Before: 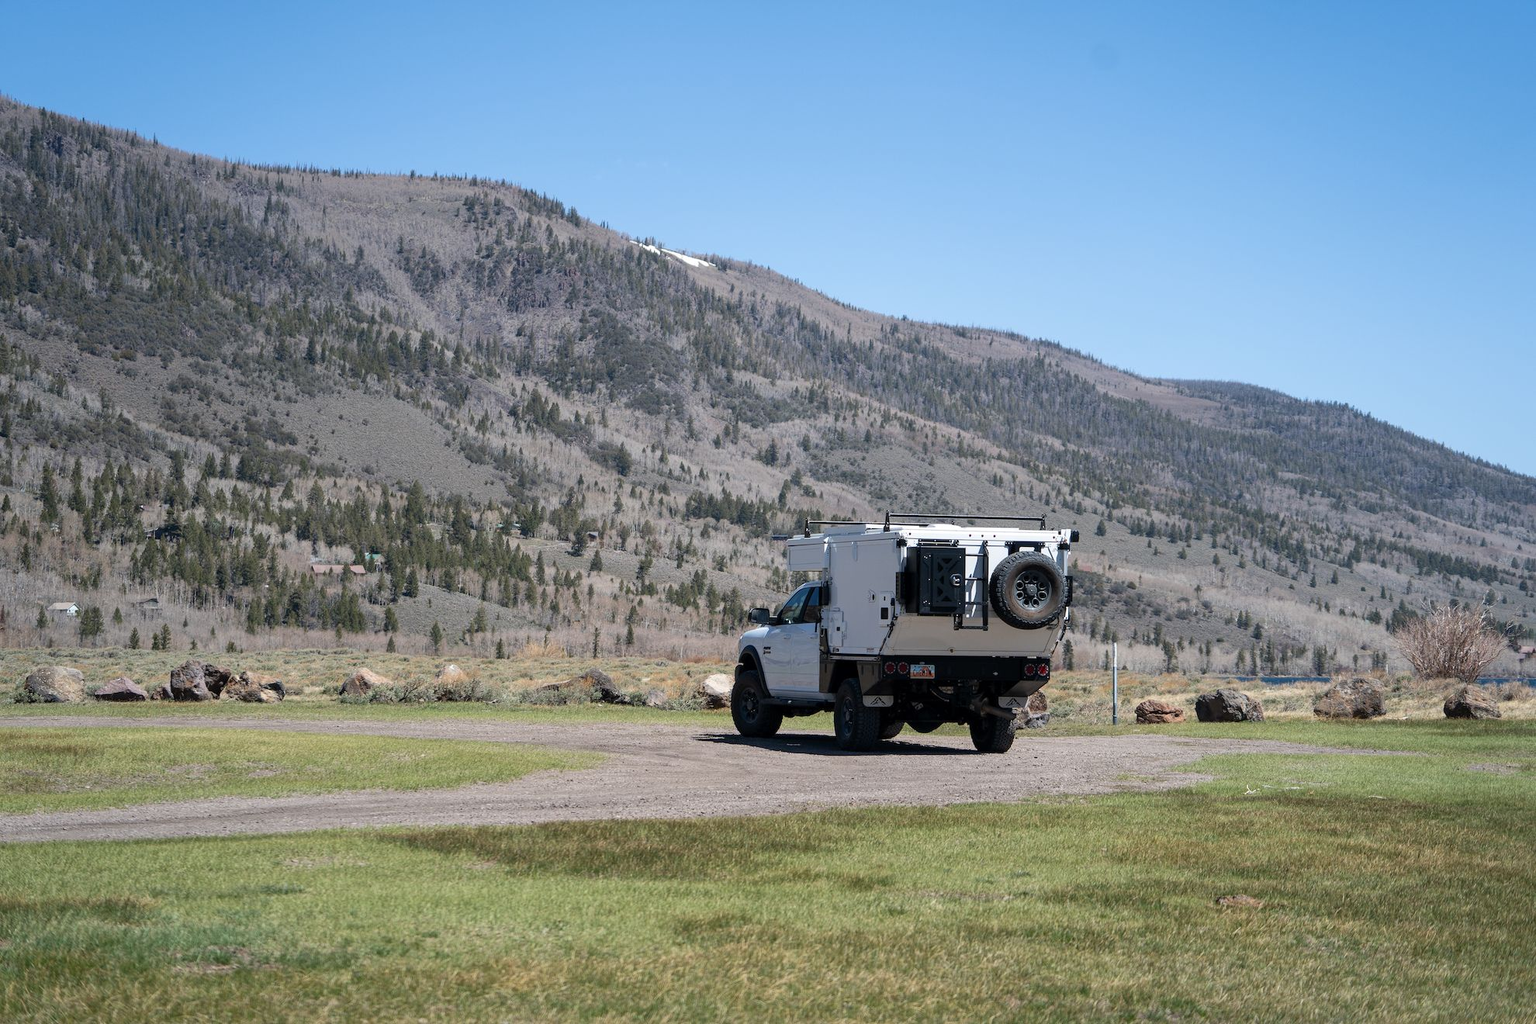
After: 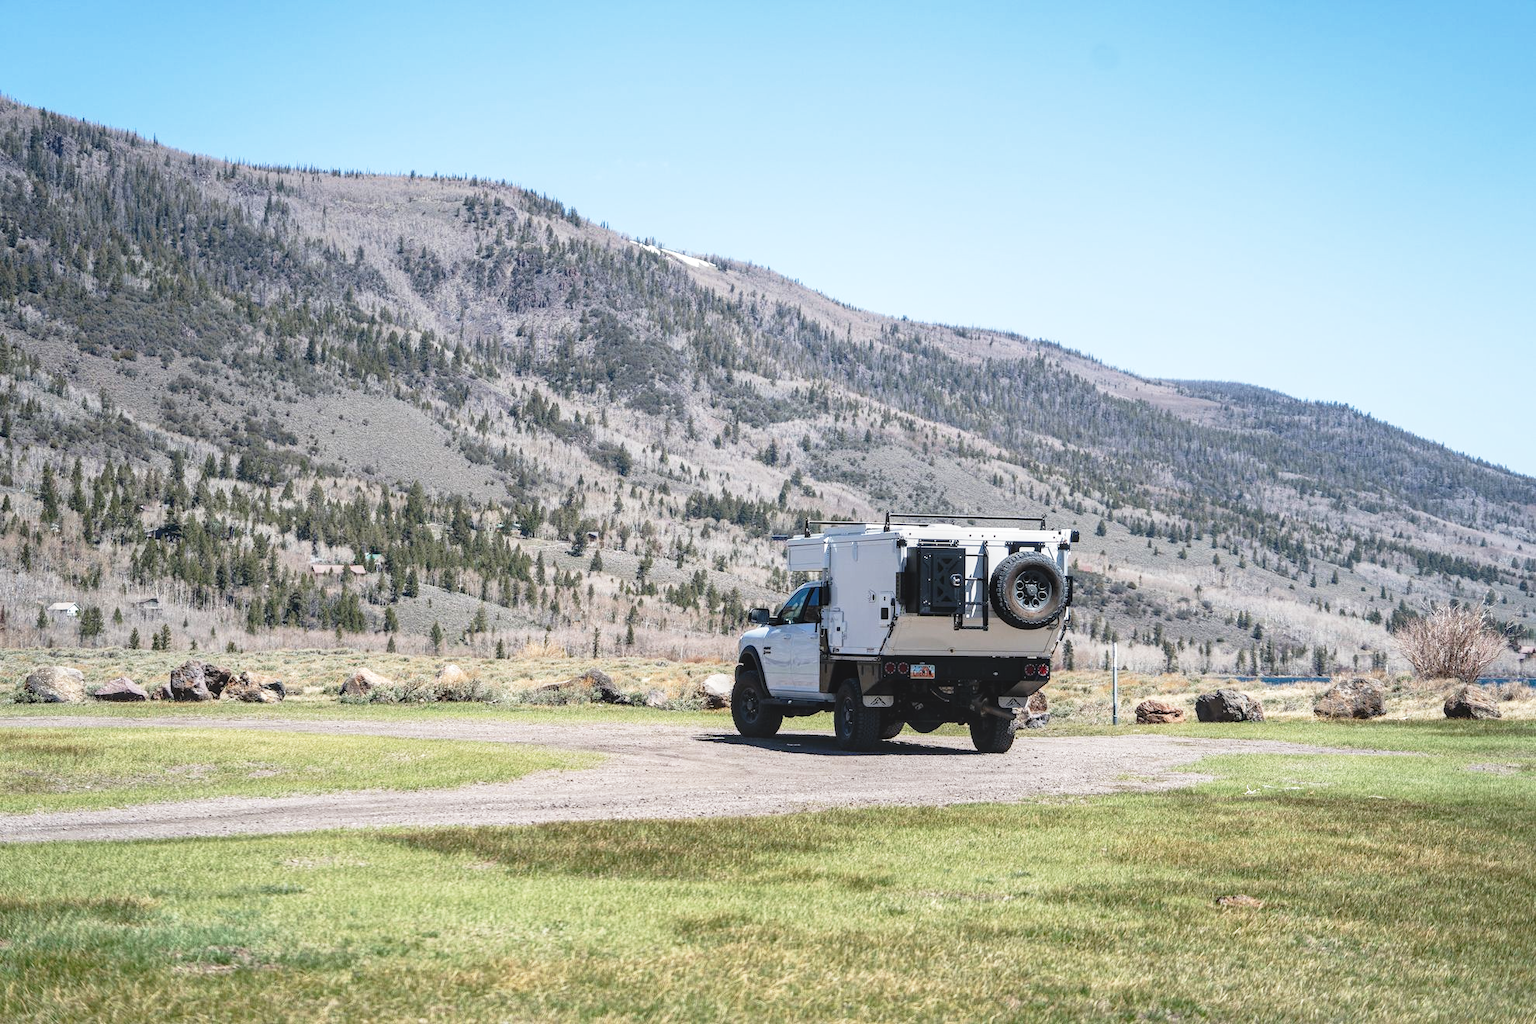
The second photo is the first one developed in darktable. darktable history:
base curve: curves: ch0 [(0, 0) (0.012, 0.01) (0.073, 0.168) (0.31, 0.711) (0.645, 0.957) (1, 1)], preserve colors none
exposure: black level correction -0.015, exposure -0.504 EV, compensate highlight preservation false
local contrast: on, module defaults
